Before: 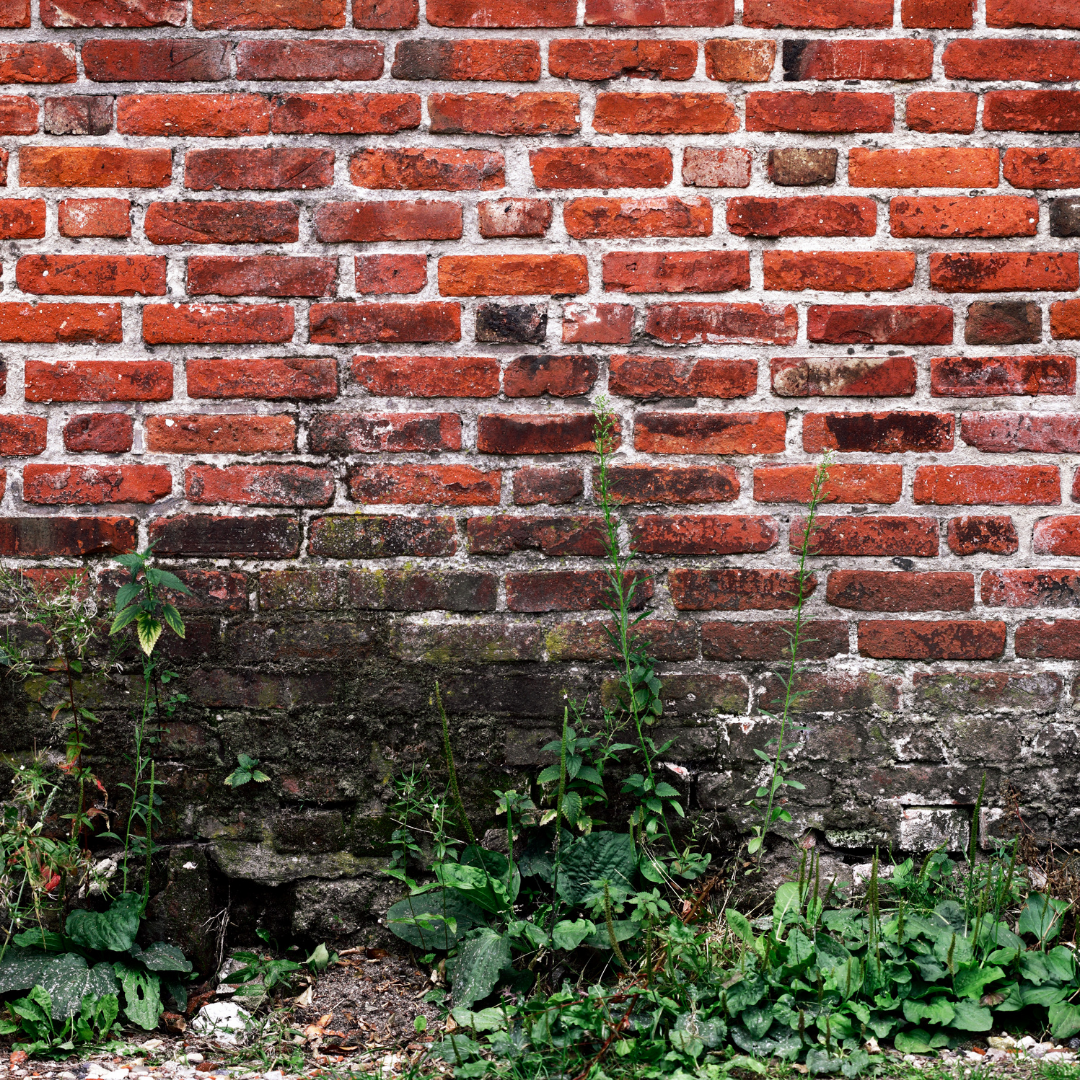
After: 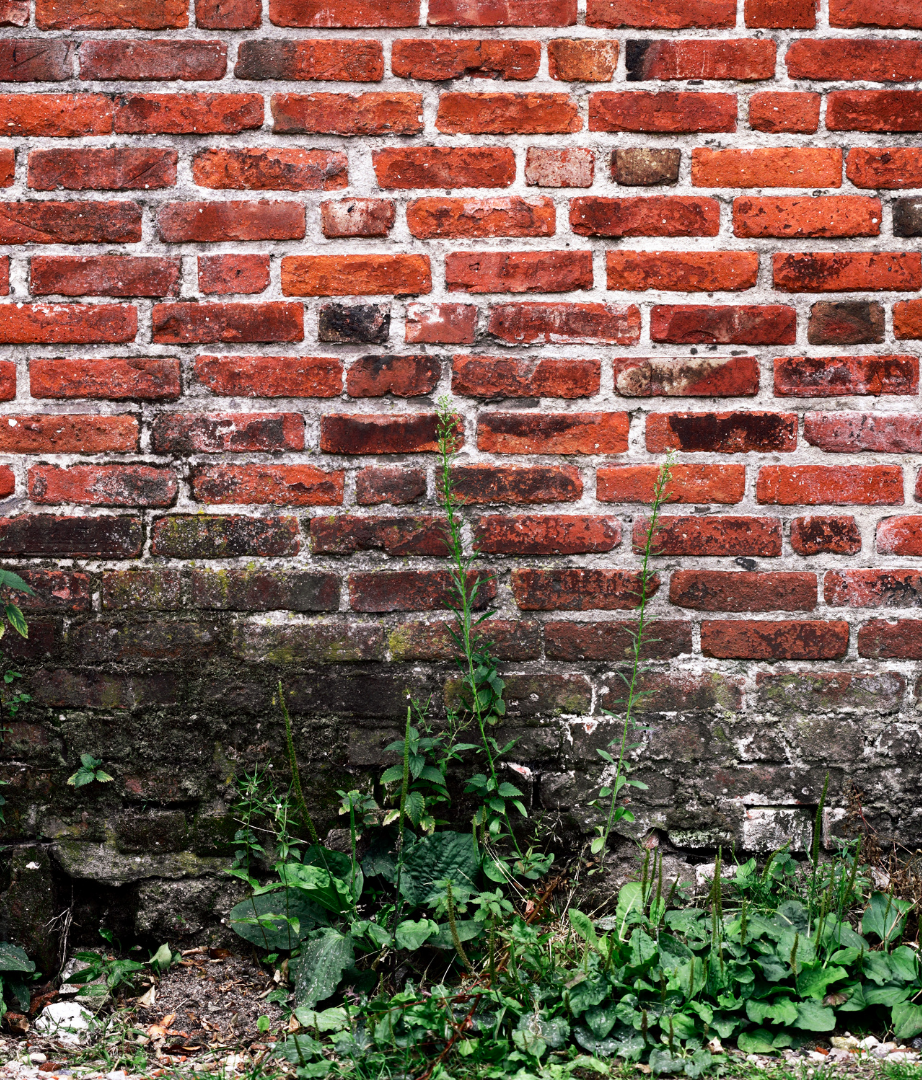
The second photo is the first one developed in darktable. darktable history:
crop and rotate: left 14.584%
contrast brightness saturation: contrast 0.1, brightness 0.02, saturation 0.02
